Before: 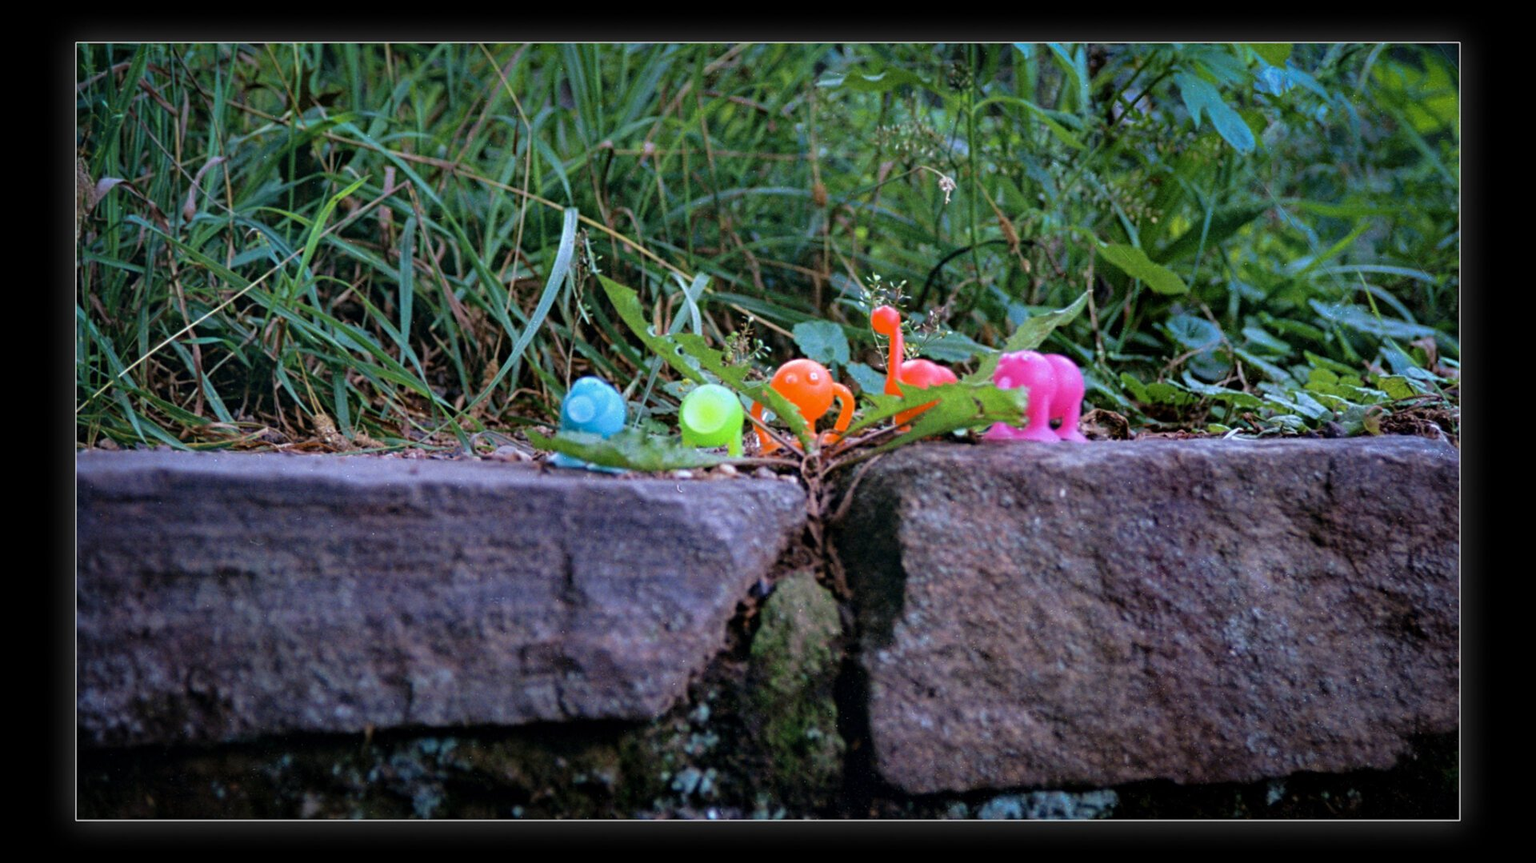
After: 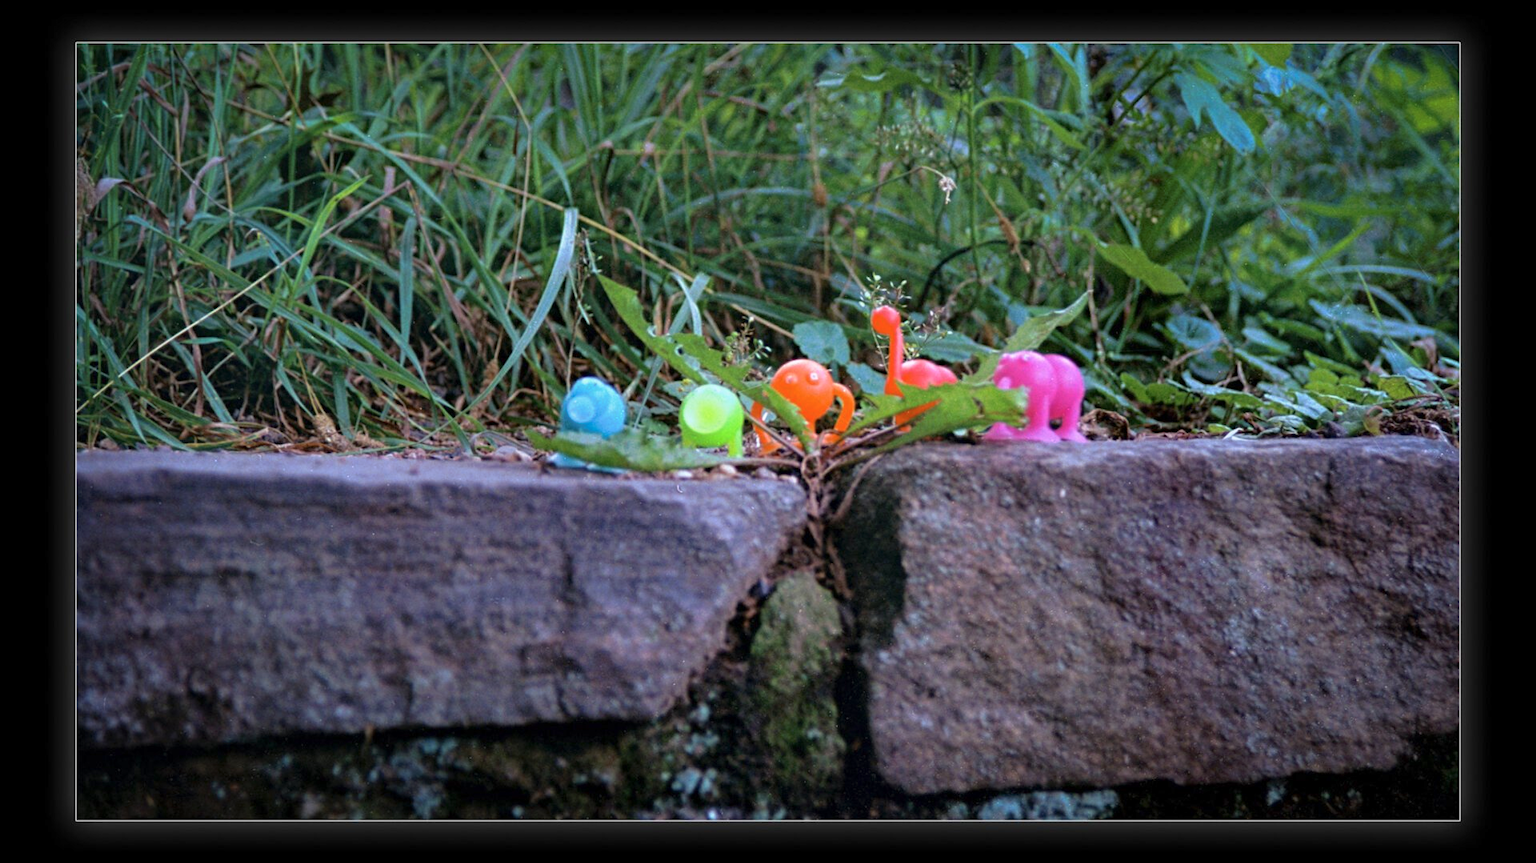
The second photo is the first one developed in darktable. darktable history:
tone curve: curves: ch0 [(0, 0) (0.003, 0.005) (0.011, 0.019) (0.025, 0.04) (0.044, 0.064) (0.069, 0.095) (0.1, 0.129) (0.136, 0.169) (0.177, 0.207) (0.224, 0.247) (0.277, 0.298) (0.335, 0.354) (0.399, 0.416) (0.468, 0.478) (0.543, 0.553) (0.623, 0.634) (0.709, 0.709) (0.801, 0.817) (0.898, 0.912) (1, 1)], preserve colors none
